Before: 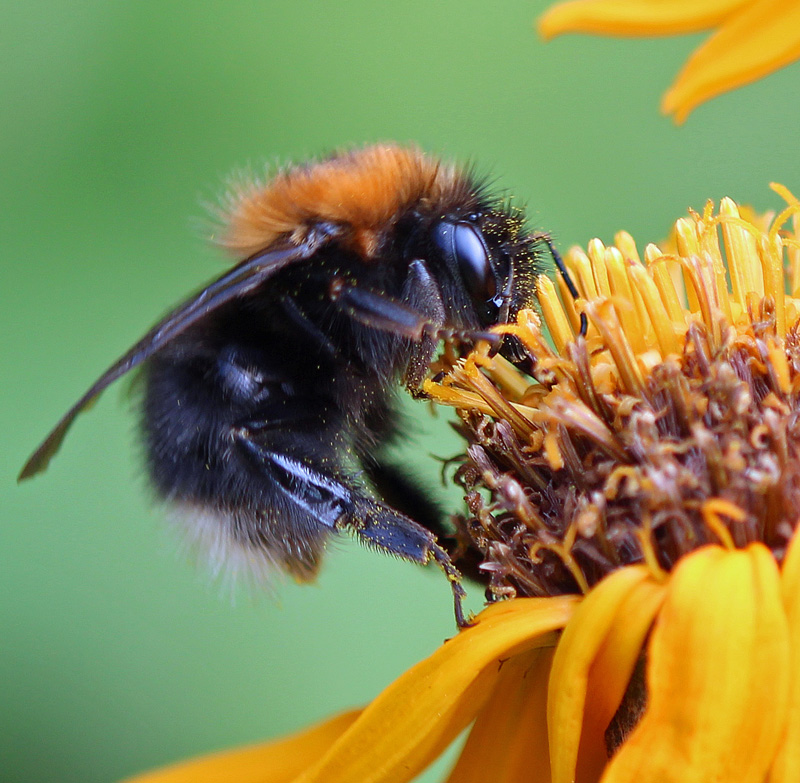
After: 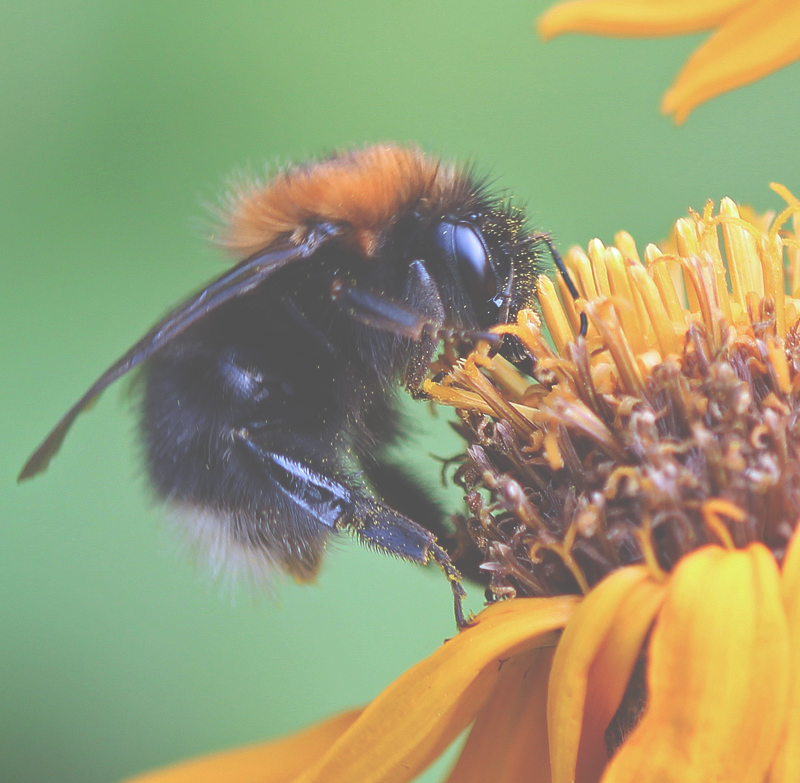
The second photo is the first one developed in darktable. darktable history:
rotate and perspective: automatic cropping off
exposure: black level correction -0.087, compensate highlight preservation false
